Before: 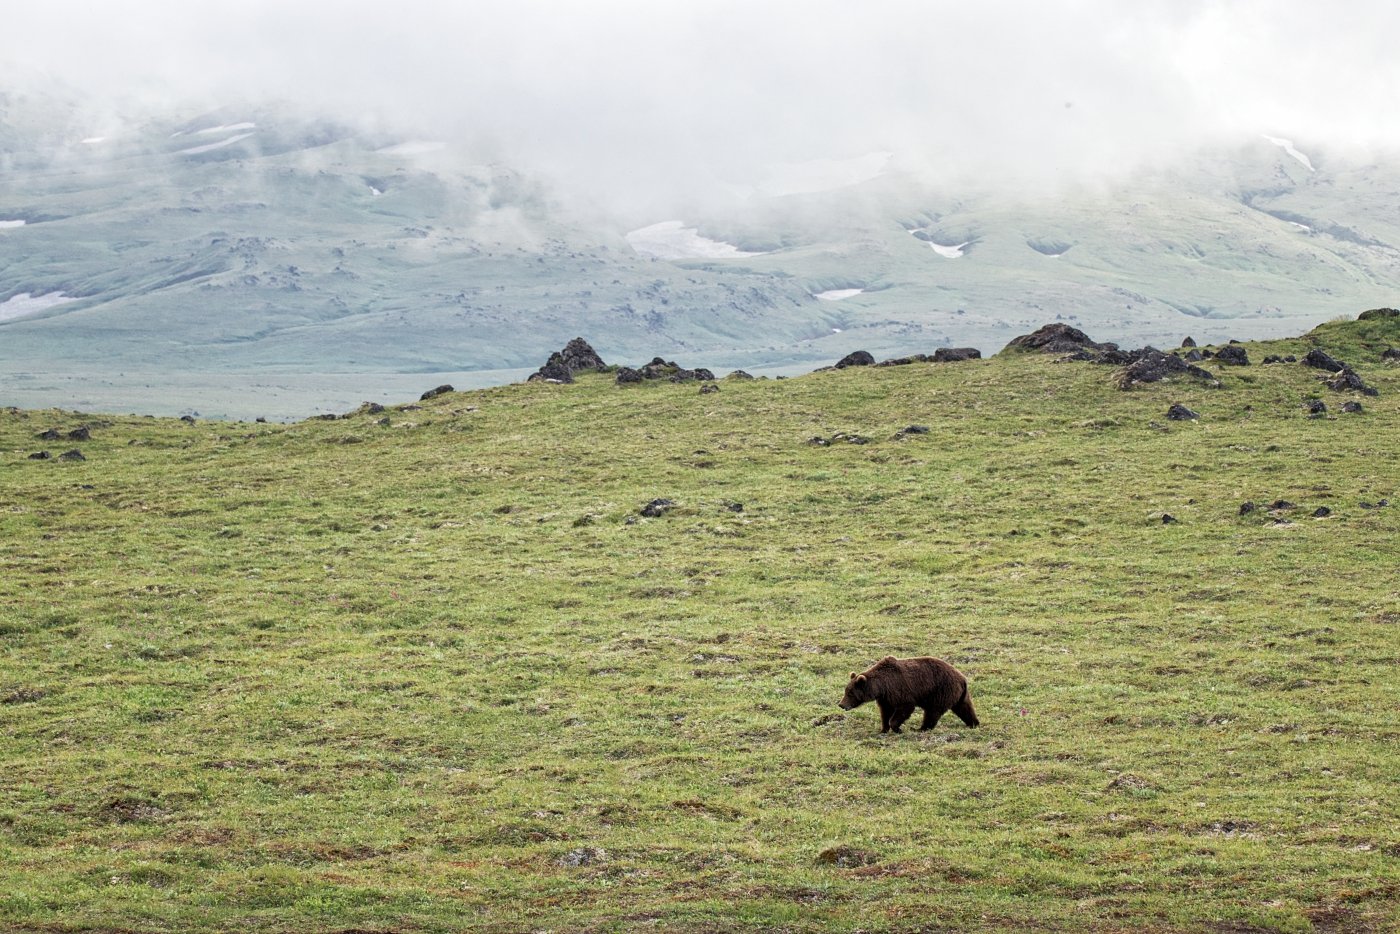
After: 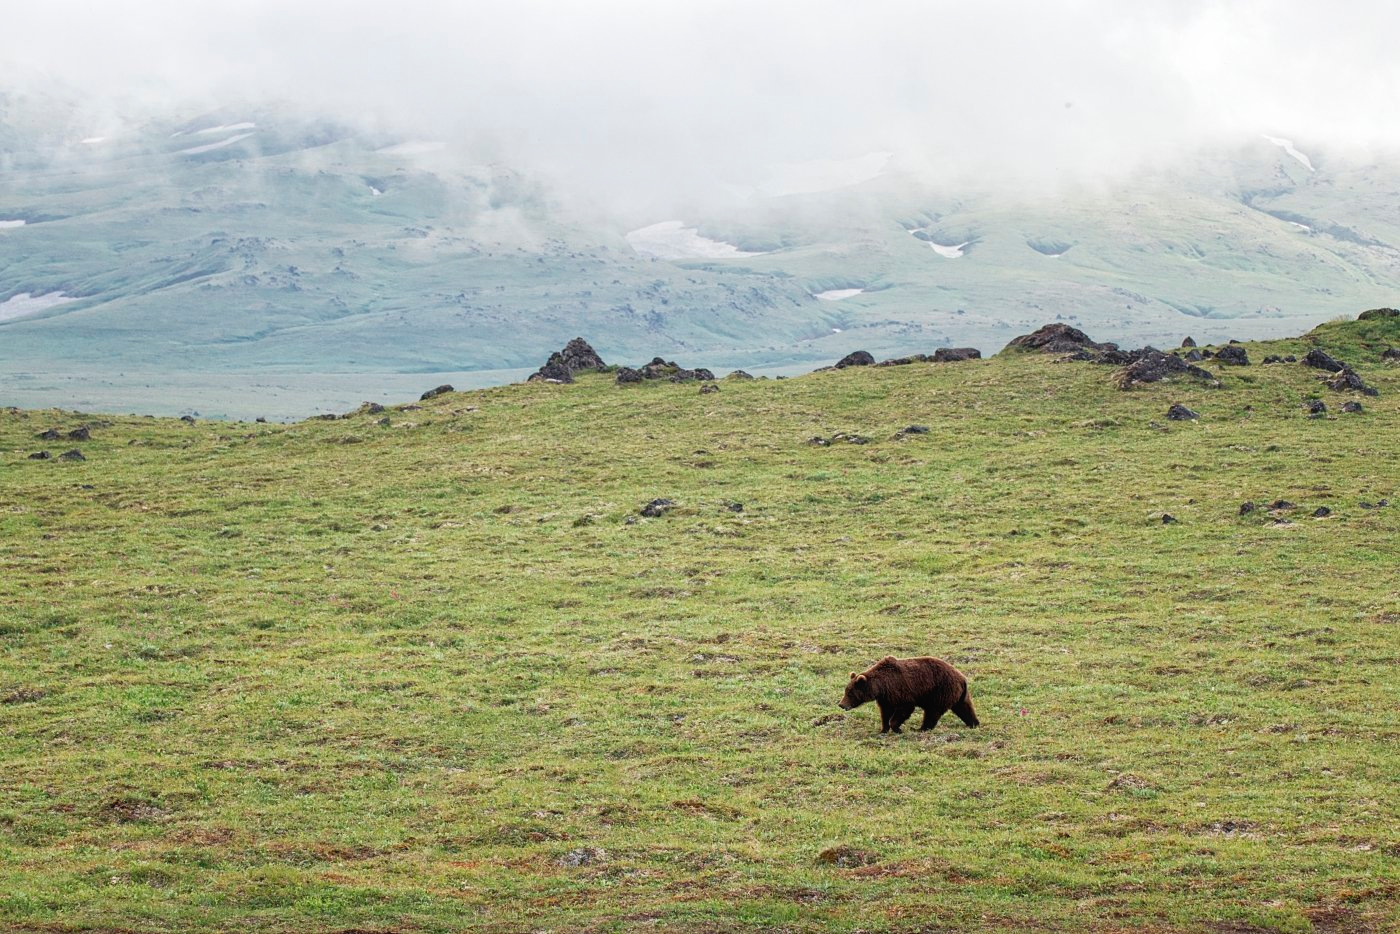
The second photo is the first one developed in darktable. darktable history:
contrast equalizer: y [[0.5, 0.488, 0.462, 0.461, 0.491, 0.5], [0.5 ×6], [0.5 ×6], [0 ×6], [0 ×6]]
